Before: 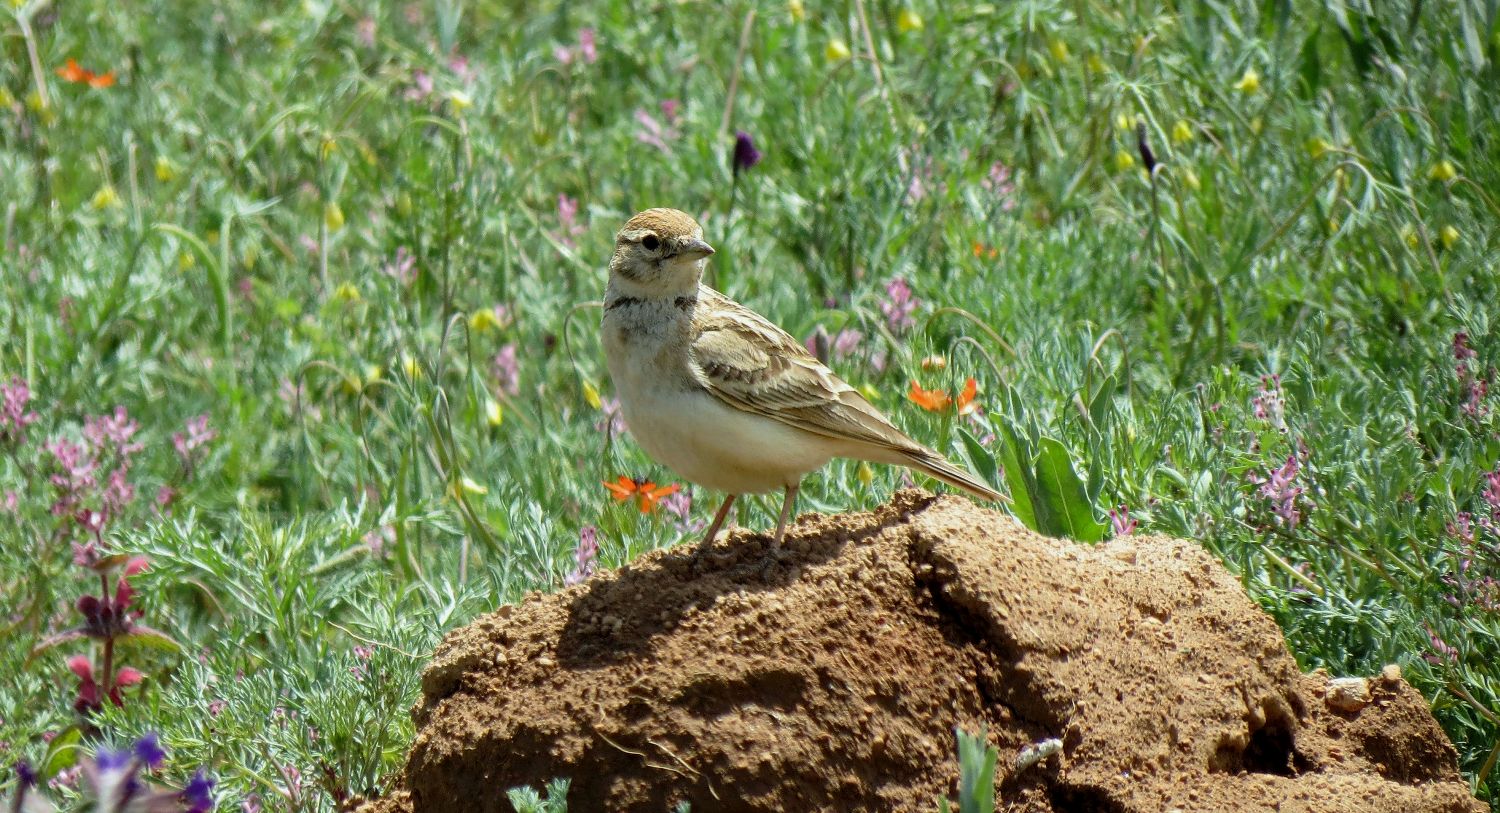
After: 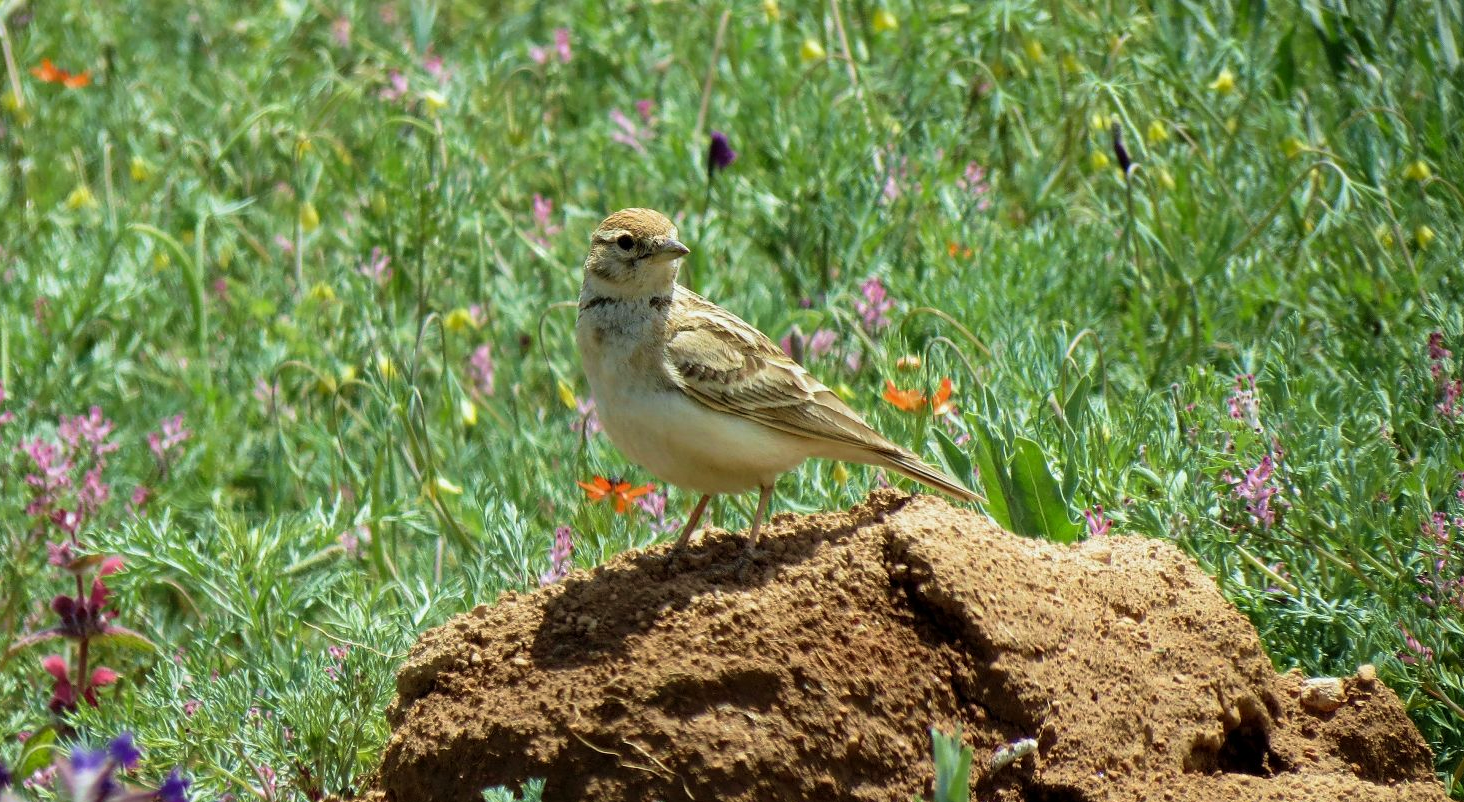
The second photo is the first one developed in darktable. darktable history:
velvia: on, module defaults
crop and rotate: left 1.793%, right 0.585%, bottom 1.304%
